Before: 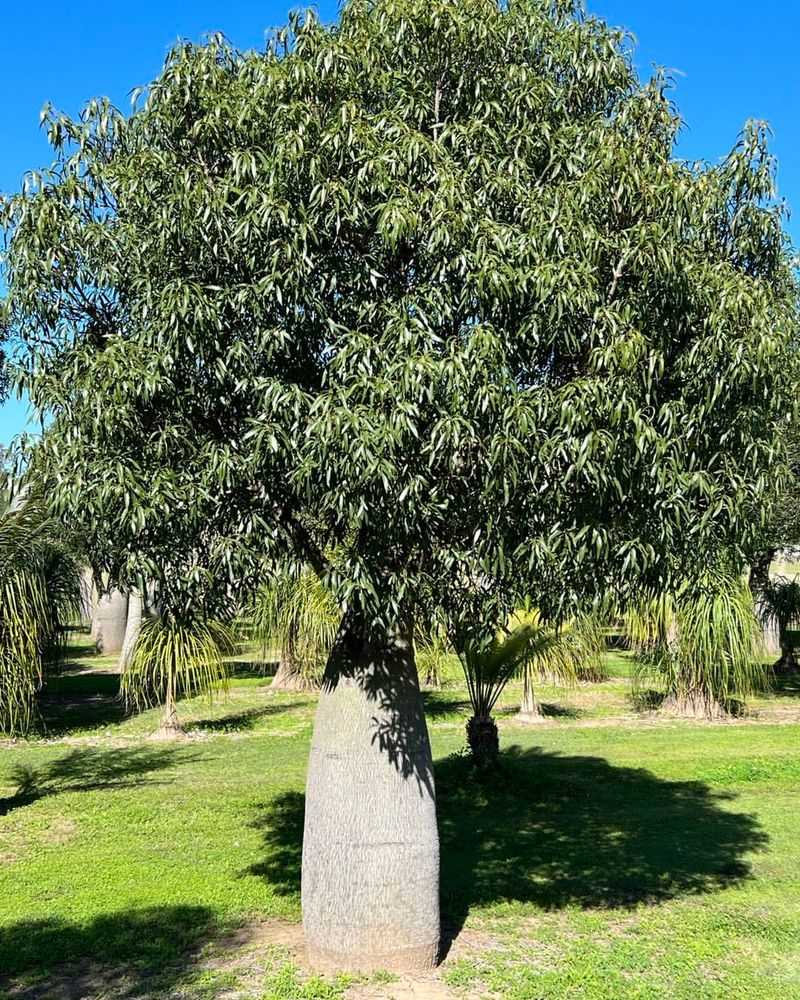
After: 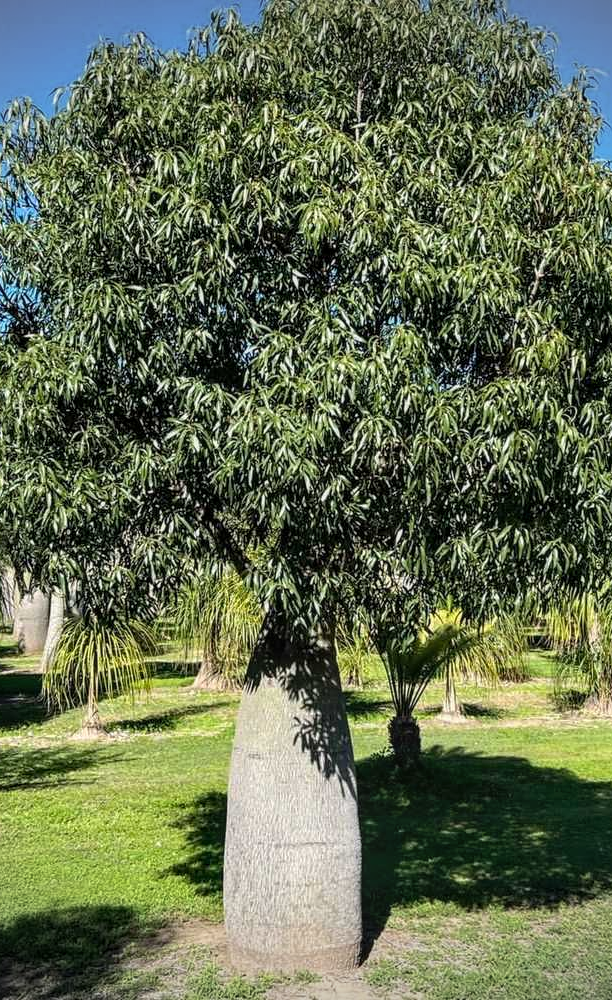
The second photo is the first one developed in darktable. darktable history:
vignetting: fall-off start 89.51%, fall-off radius 43.37%, width/height ratio 1.154
crop: left 9.846%, right 12.773%
local contrast: on, module defaults
